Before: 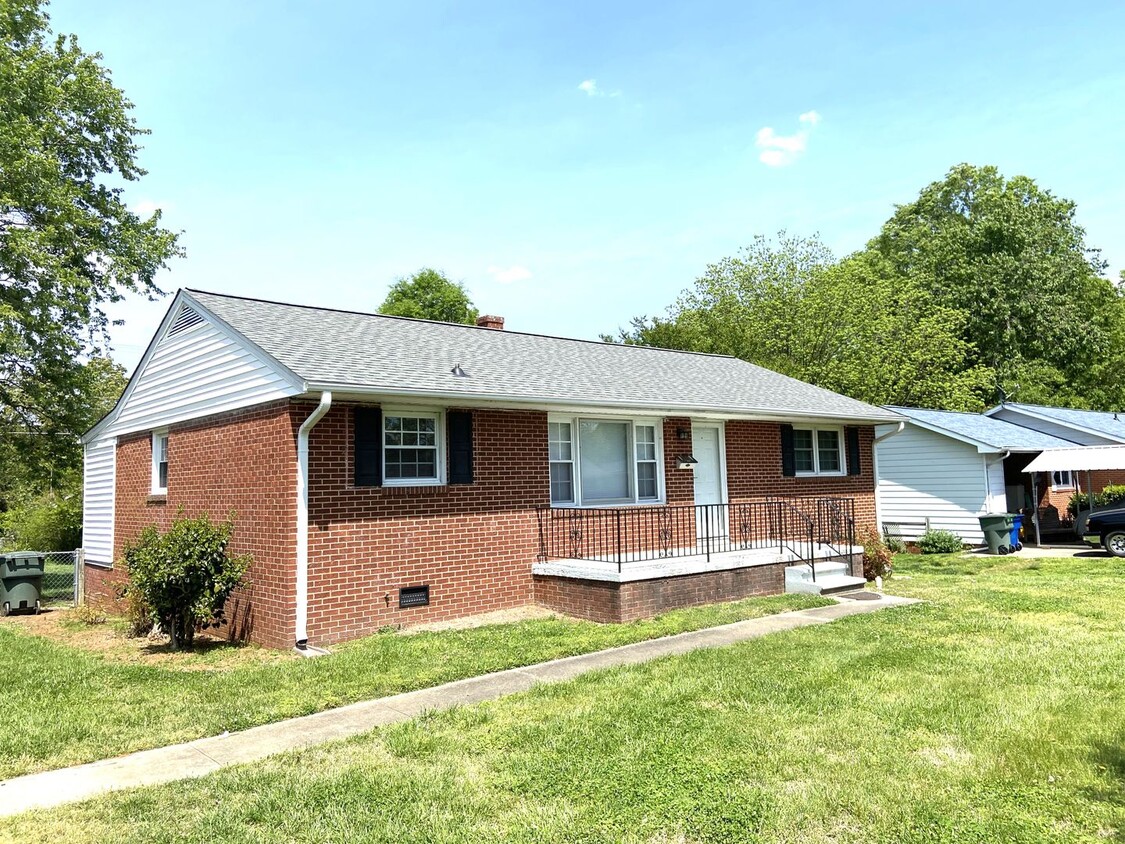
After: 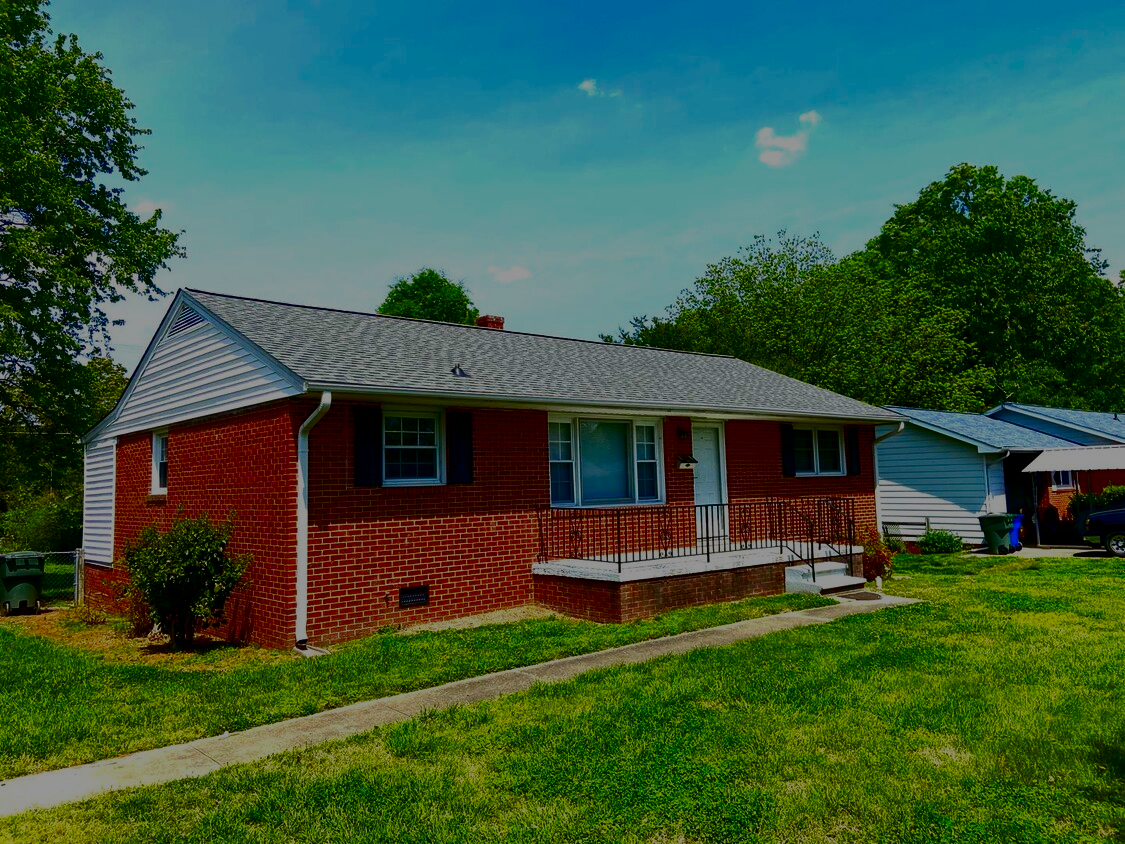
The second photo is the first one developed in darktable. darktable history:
contrast brightness saturation: brightness -0.982, saturation 0.994
filmic rgb: black relative exposure -7.65 EV, white relative exposure 4.56 EV, hardness 3.61, contrast in shadows safe
